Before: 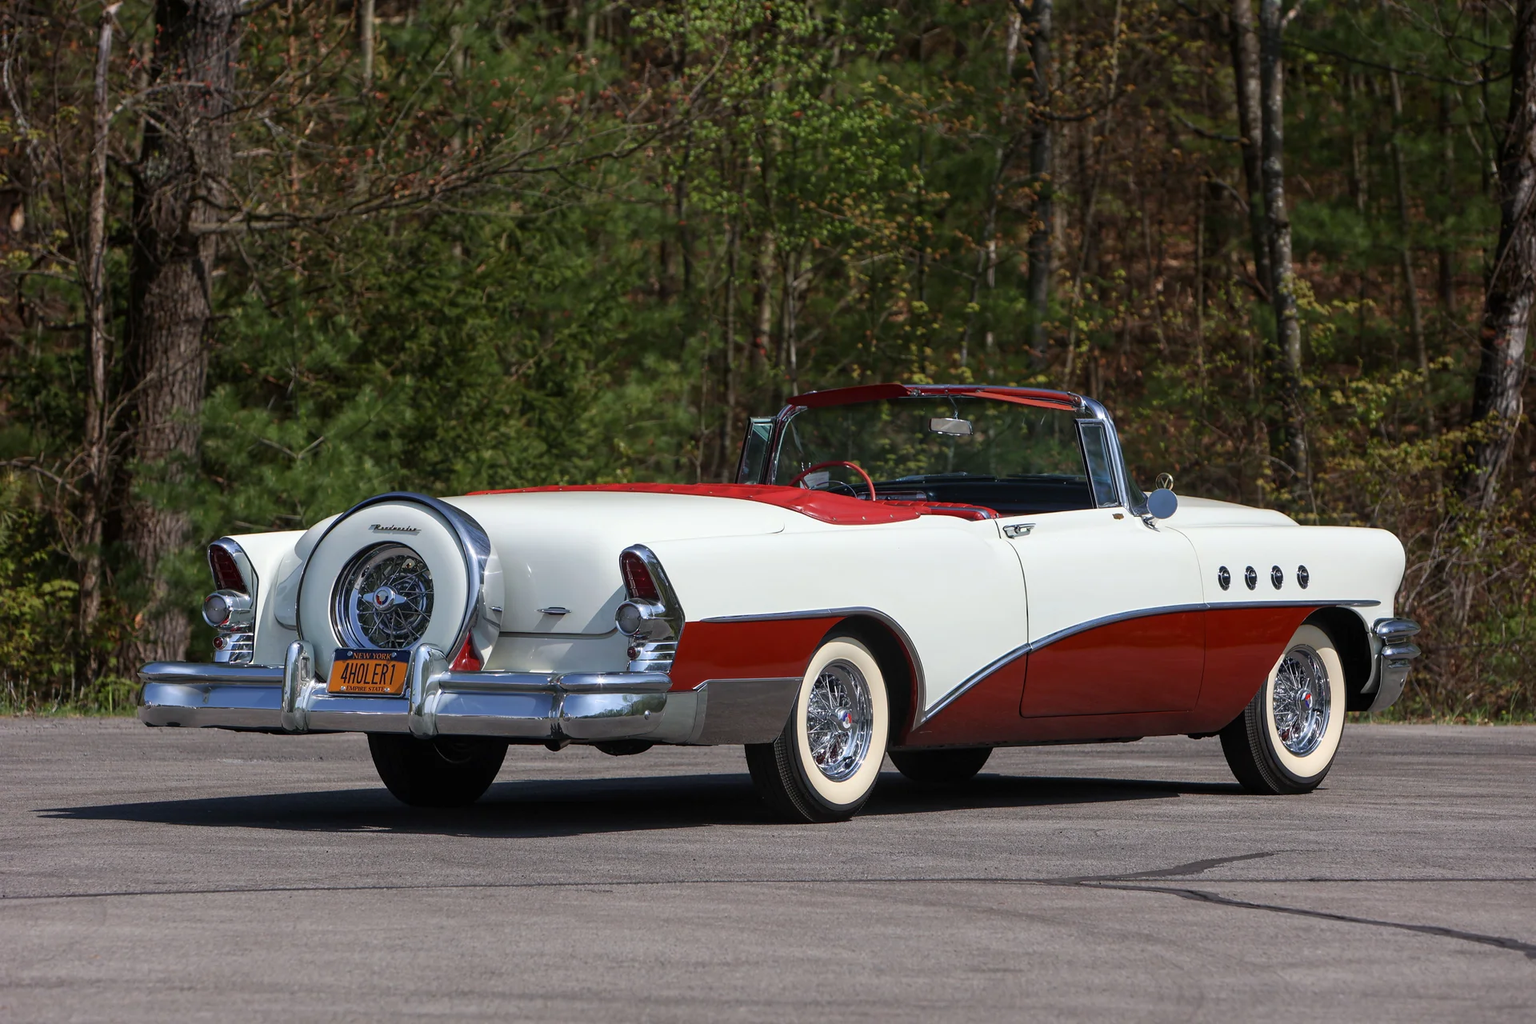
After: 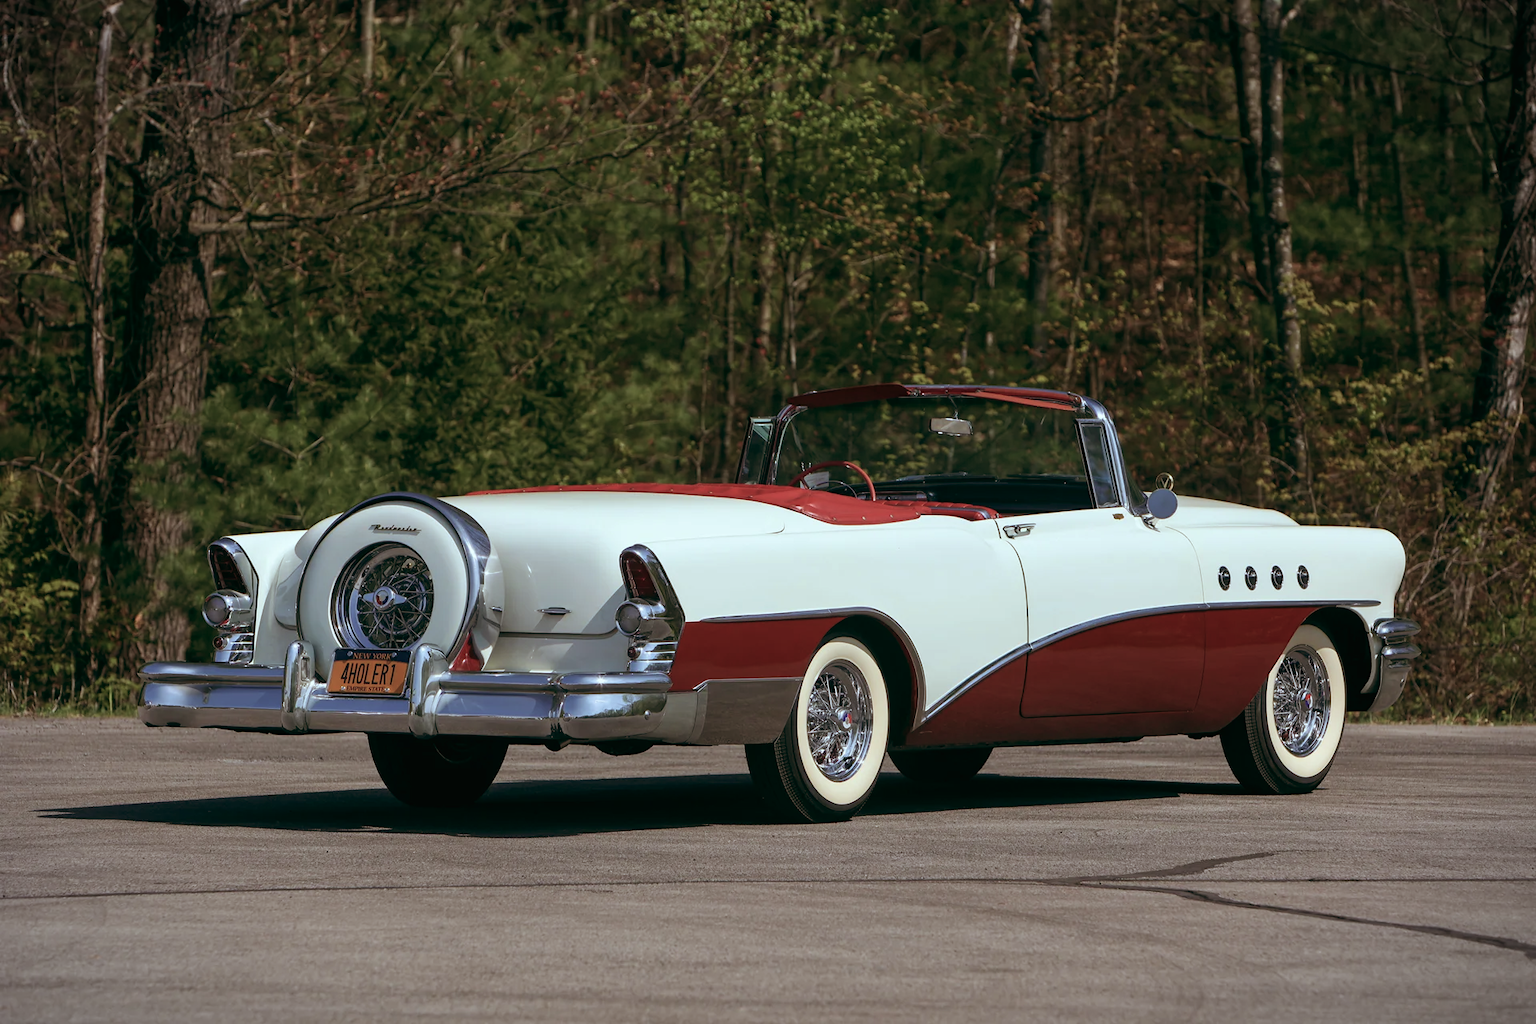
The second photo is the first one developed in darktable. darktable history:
velvia: on, module defaults
color correction: highlights a* -2.73, highlights b* -2.09, shadows a* 2.41, shadows b* 2.73
vignetting: fall-off start 100%, fall-off radius 64.94%, automatic ratio true, unbound false
color balance: lift [1, 0.994, 1.002, 1.006], gamma [0.957, 1.081, 1.016, 0.919], gain [0.97, 0.972, 1.01, 1.028], input saturation 91.06%, output saturation 79.8%
